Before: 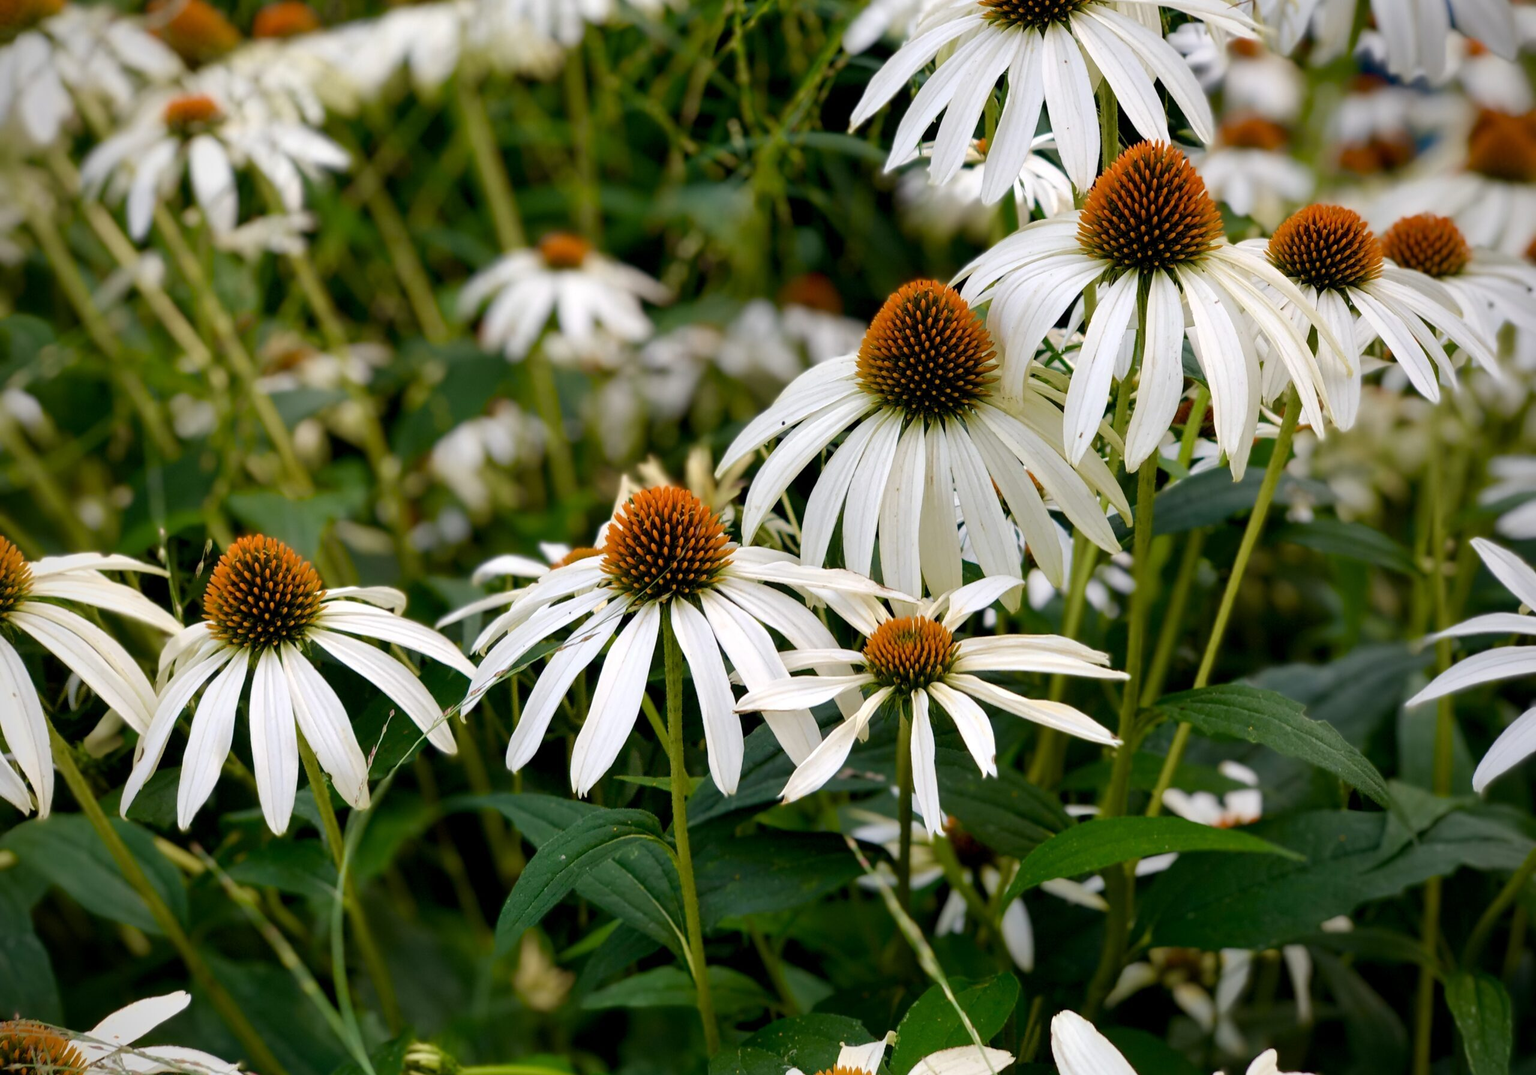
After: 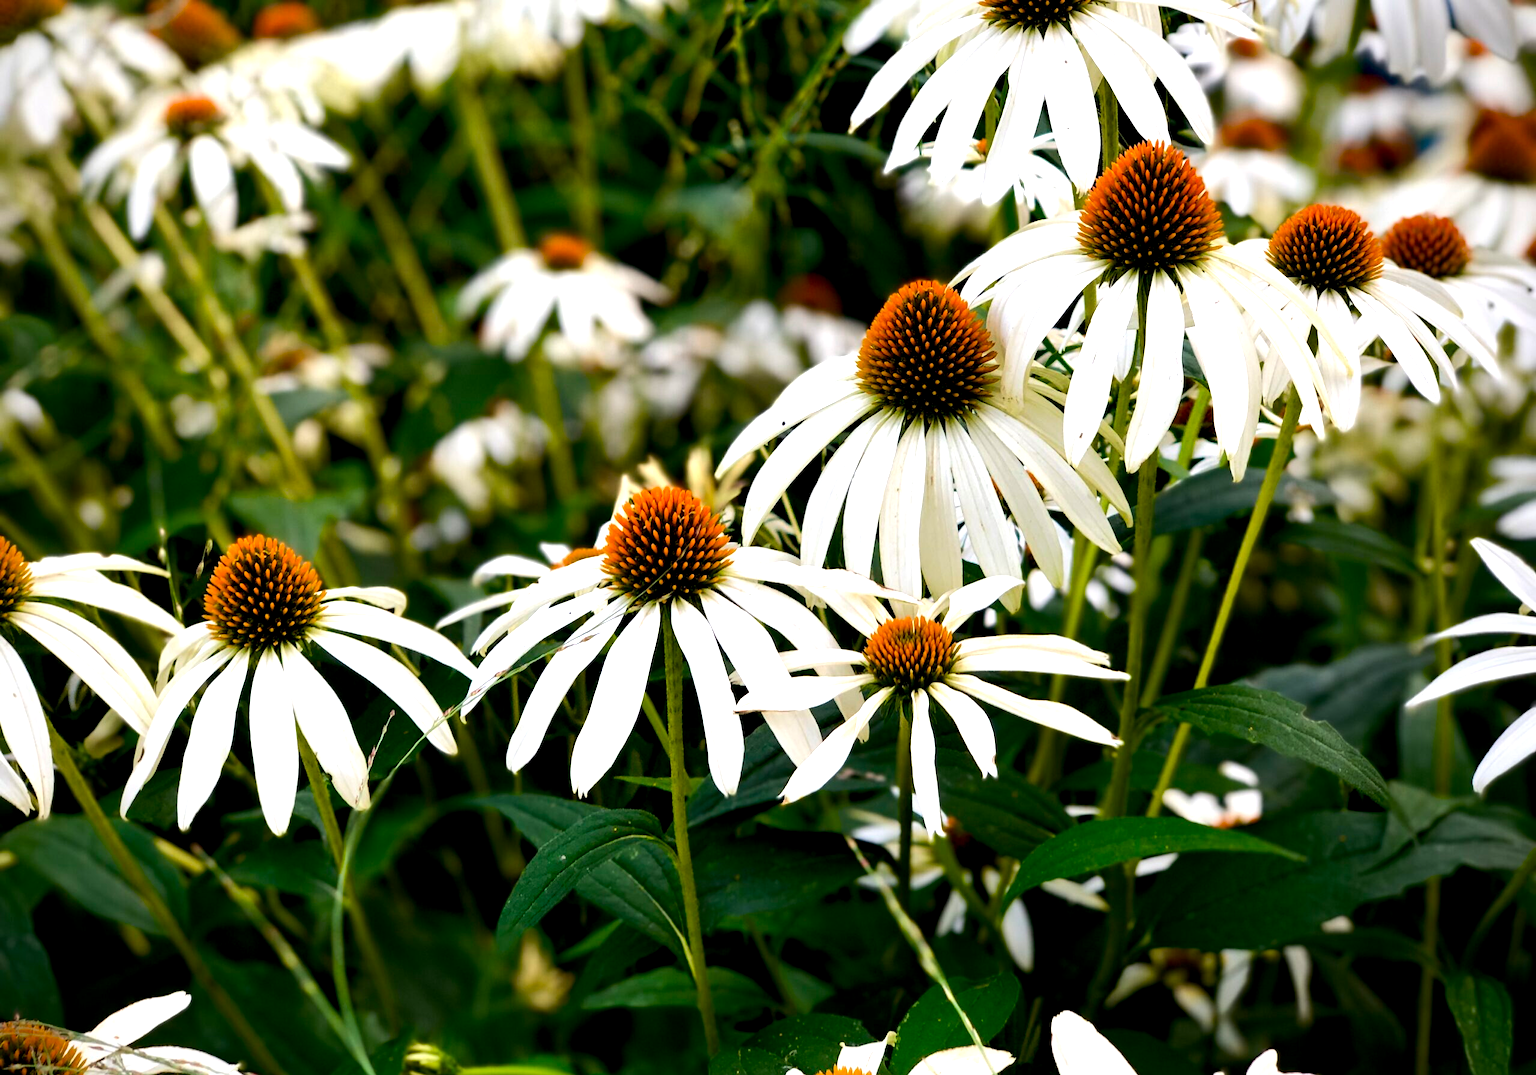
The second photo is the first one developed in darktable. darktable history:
exposure: black level correction 0.007, exposure 0.159 EV, compensate highlight preservation false
tone equalizer: -8 EV -0.75 EV, -7 EV -0.7 EV, -6 EV -0.6 EV, -5 EV -0.4 EV, -3 EV 0.4 EV, -2 EV 0.6 EV, -1 EV 0.7 EV, +0 EV 0.75 EV, edges refinement/feathering 500, mask exposure compensation -1.57 EV, preserve details no
